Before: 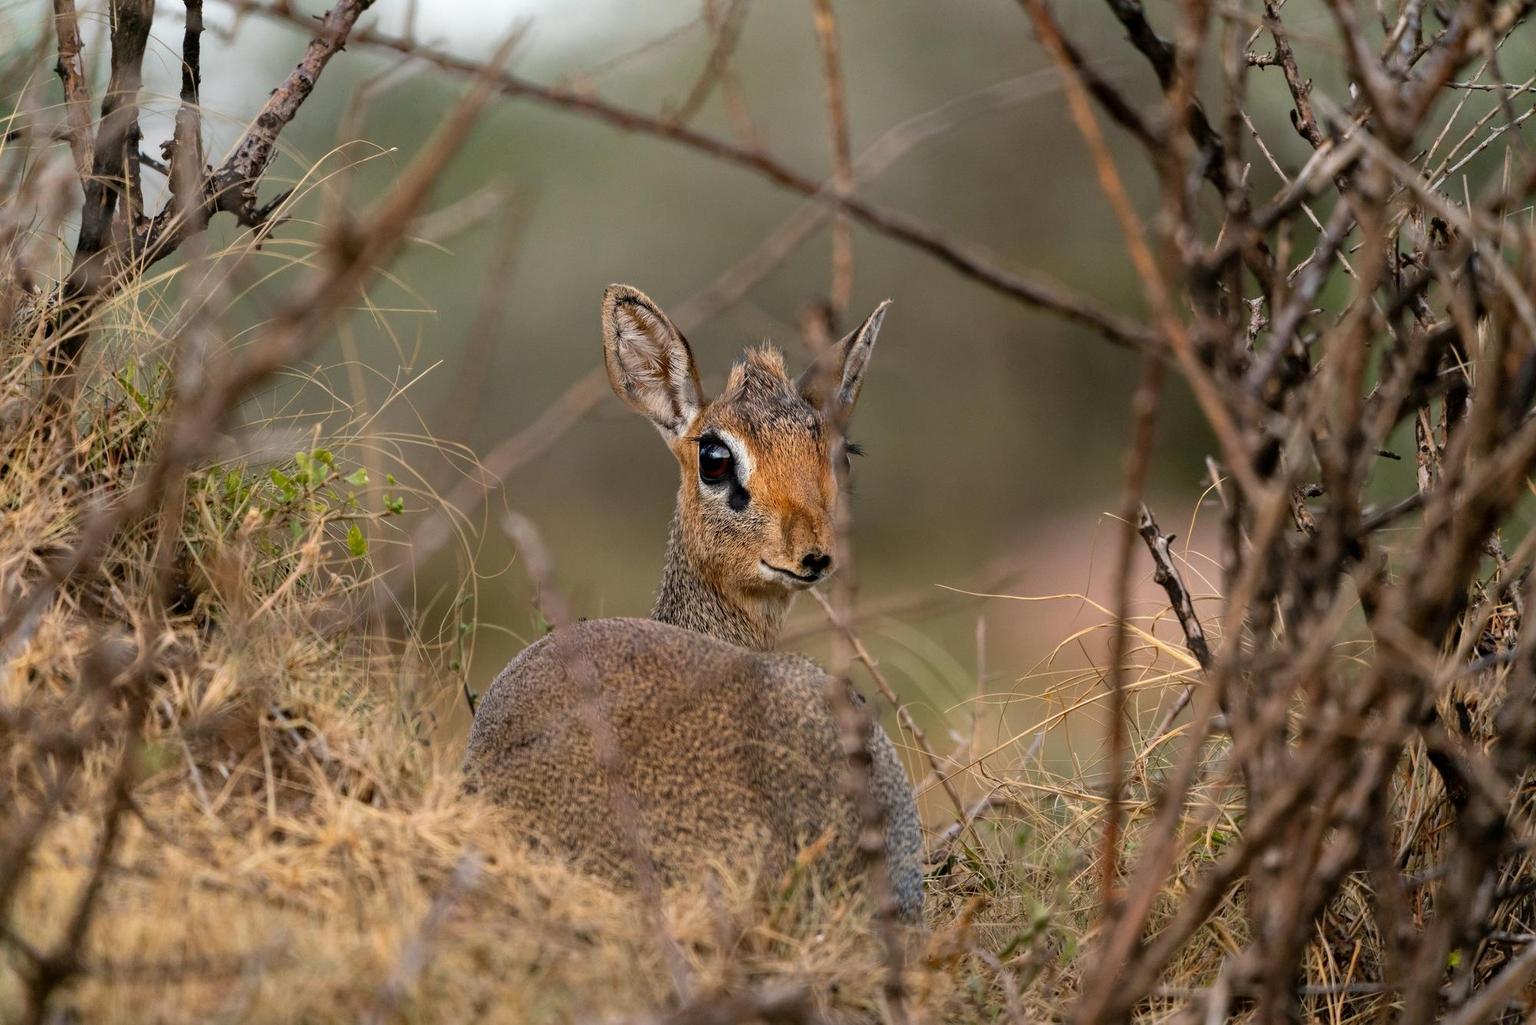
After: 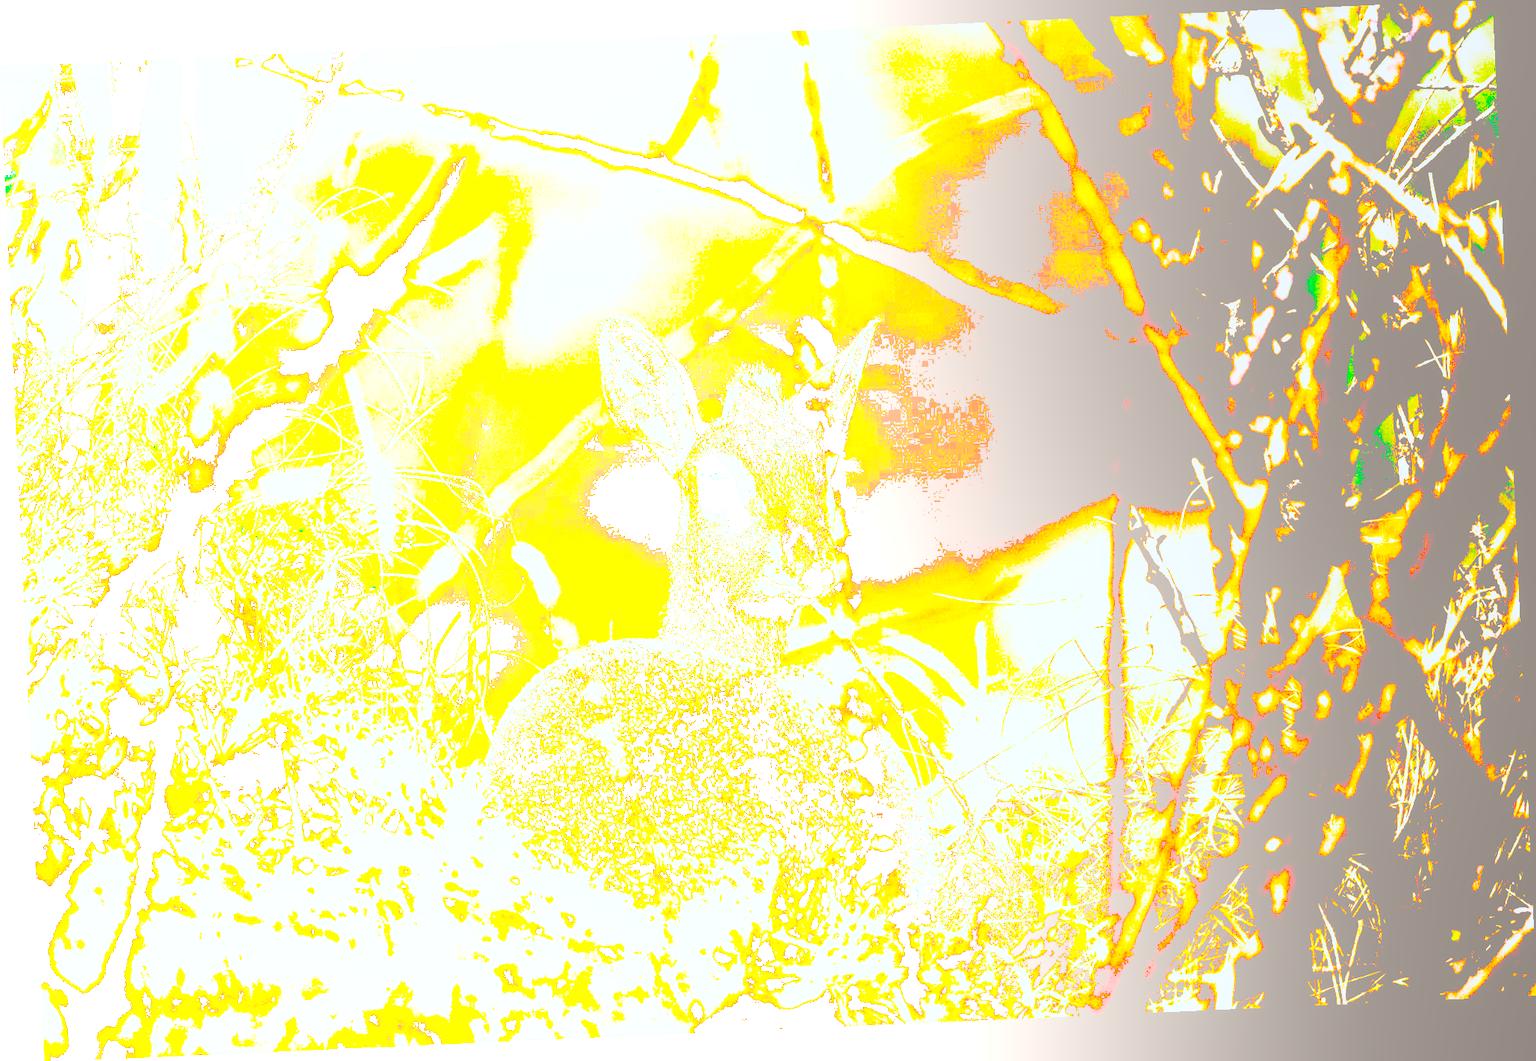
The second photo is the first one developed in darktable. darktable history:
bloom: size 85%, threshold 5%, strength 85%
filmic rgb: middle gray luminance 29%, black relative exposure -10.3 EV, white relative exposure 5.5 EV, threshold 6 EV, target black luminance 0%, hardness 3.95, latitude 2.04%, contrast 1.132, highlights saturation mix 5%, shadows ↔ highlights balance 15.11%, add noise in highlights 0, preserve chrominance no, color science v3 (2019), use custom middle-gray values true, iterations of high-quality reconstruction 0, contrast in highlights soft, enable highlight reconstruction true
exposure: black level correction 0.1, exposure 3 EV, compensate highlight preservation false
levels: mode automatic
color correction: highlights a* -3.28, highlights b* -6.24, shadows a* 3.1, shadows b* 5.19
rotate and perspective: rotation -2.56°, automatic cropping off
local contrast: on, module defaults
